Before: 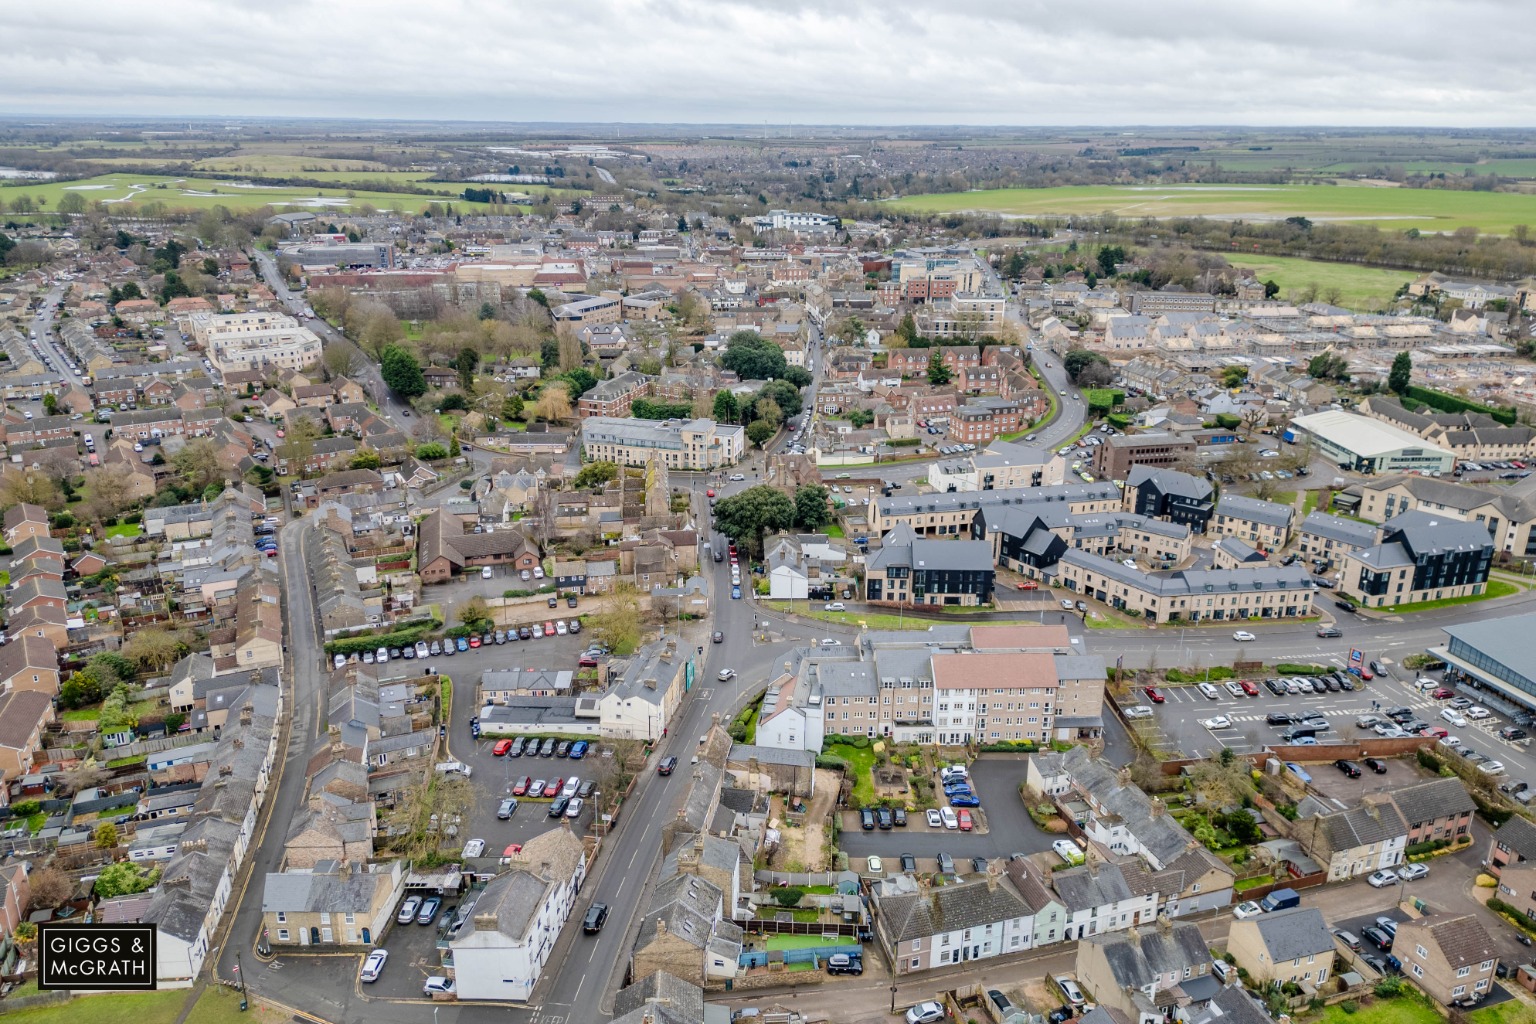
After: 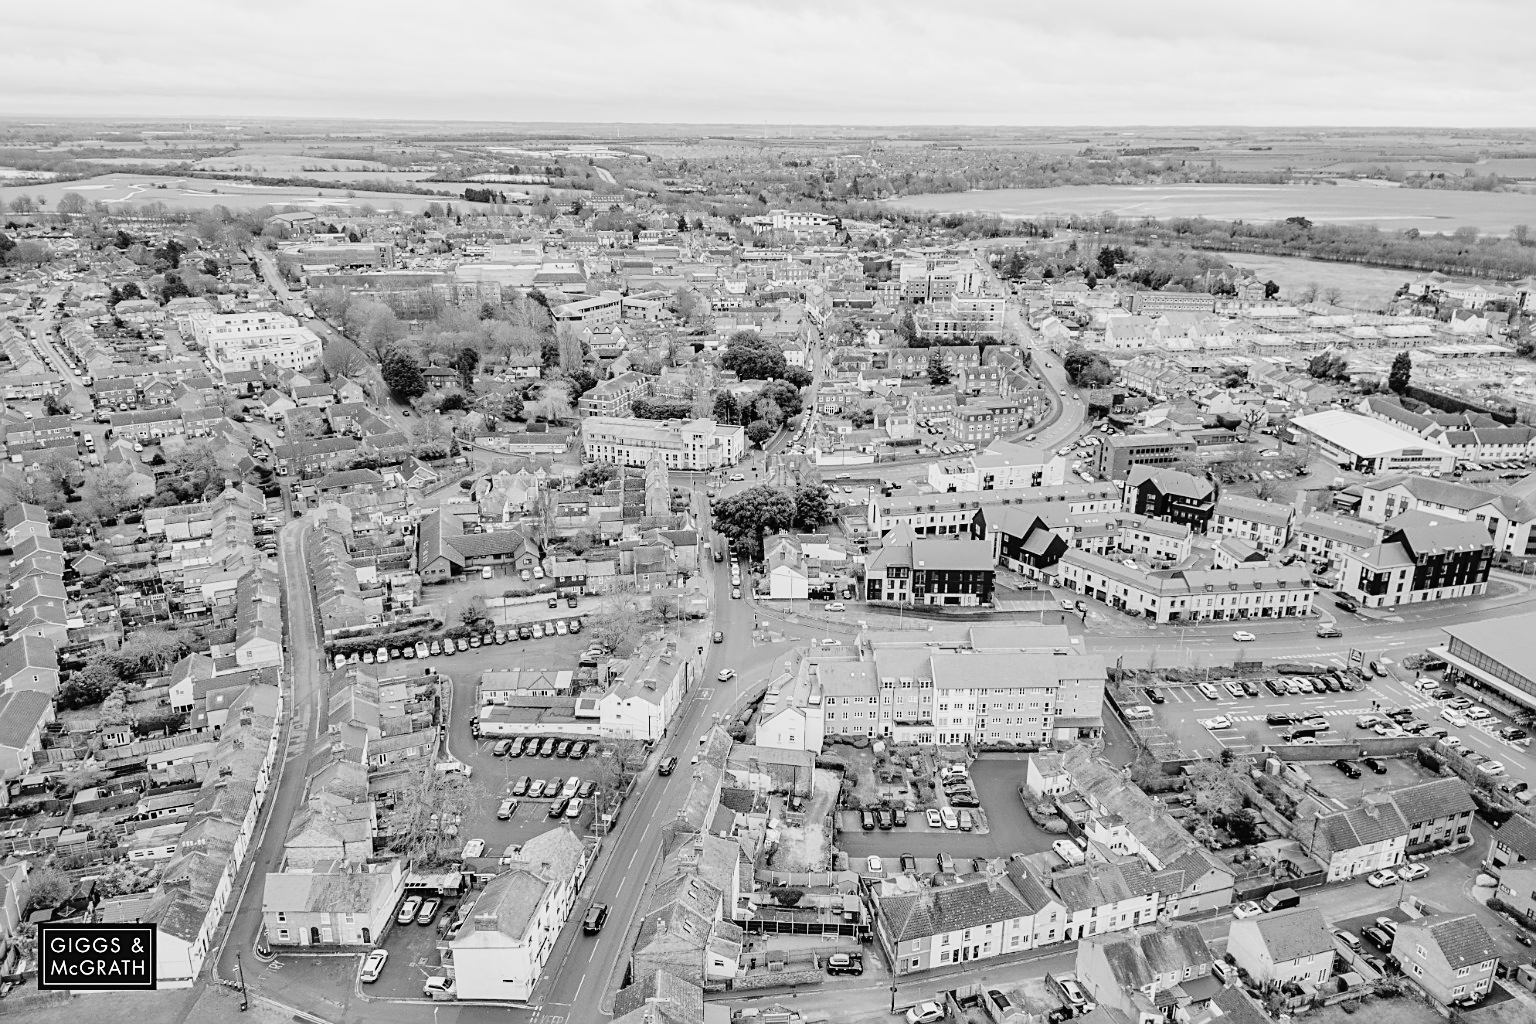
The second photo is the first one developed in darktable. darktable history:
tone curve: curves: ch0 [(0, 0.013) (0.129, 0.1) (0.291, 0.375) (0.46, 0.576) (0.667, 0.78) (0.851, 0.903) (0.997, 0.951)]; ch1 [(0, 0) (0.353, 0.344) (0.45, 0.46) (0.498, 0.495) (0.528, 0.531) (0.563, 0.566) (0.592, 0.609) (0.657, 0.672) (1, 1)]; ch2 [(0, 0) (0.333, 0.346) (0.375, 0.375) (0.427, 0.44) (0.5, 0.501) (0.505, 0.505) (0.544, 0.573) (0.576, 0.615) (0.612, 0.644) (0.66, 0.715) (1, 1)], color space Lab, independent channels, preserve colors none
sharpen: on, module defaults
monochrome: size 1
